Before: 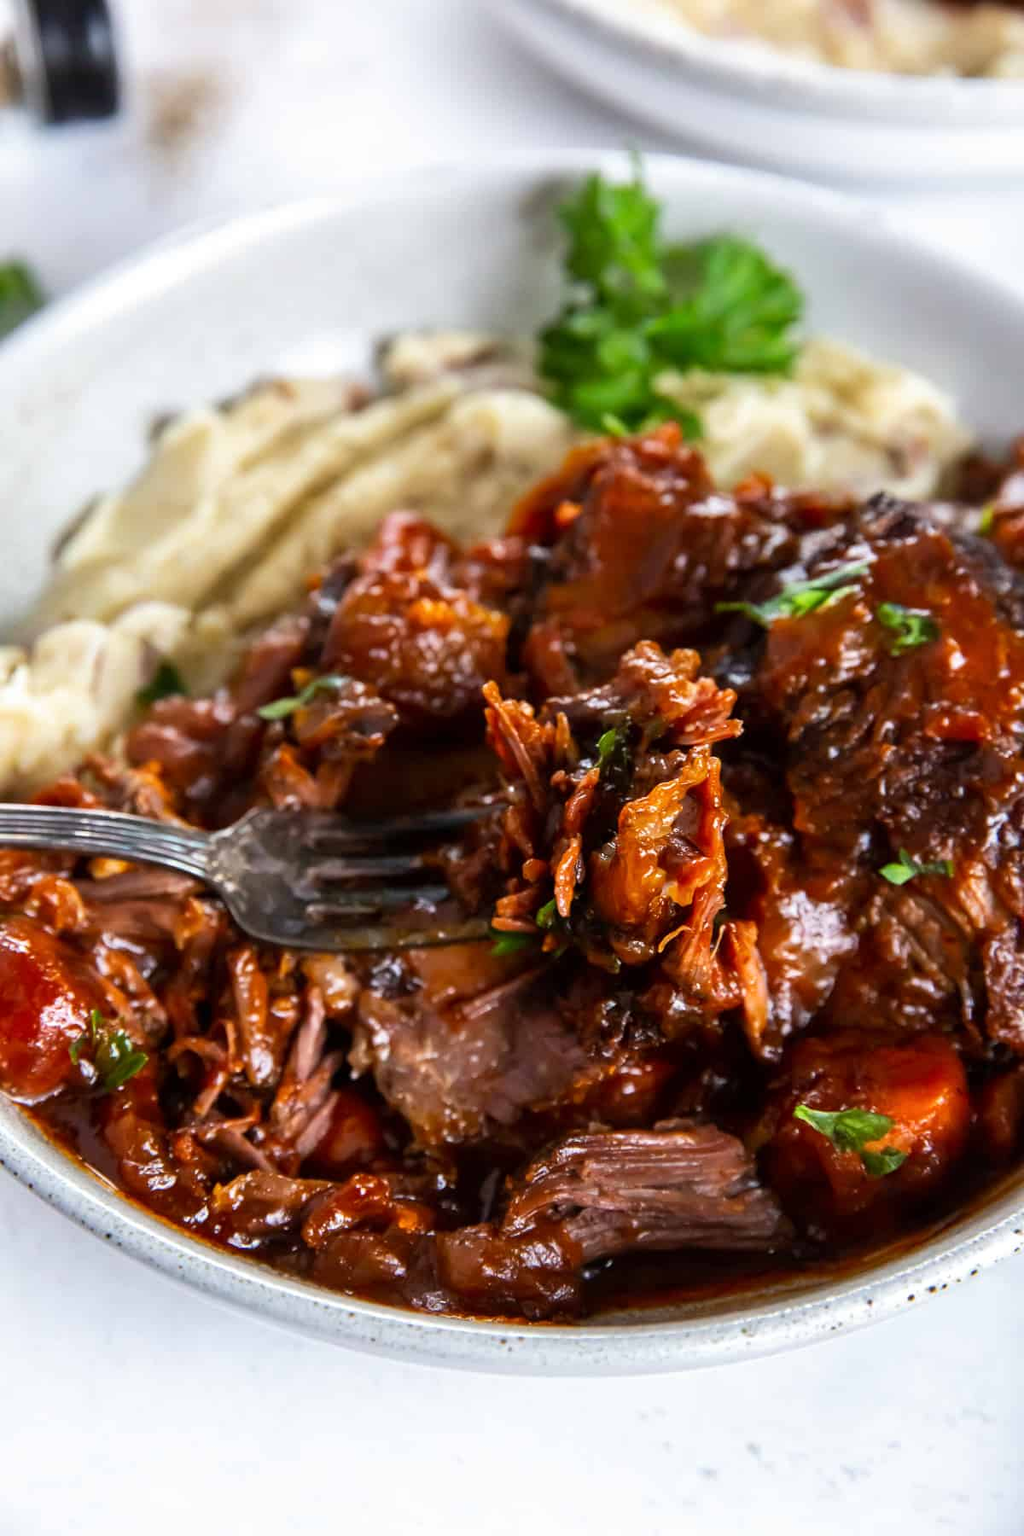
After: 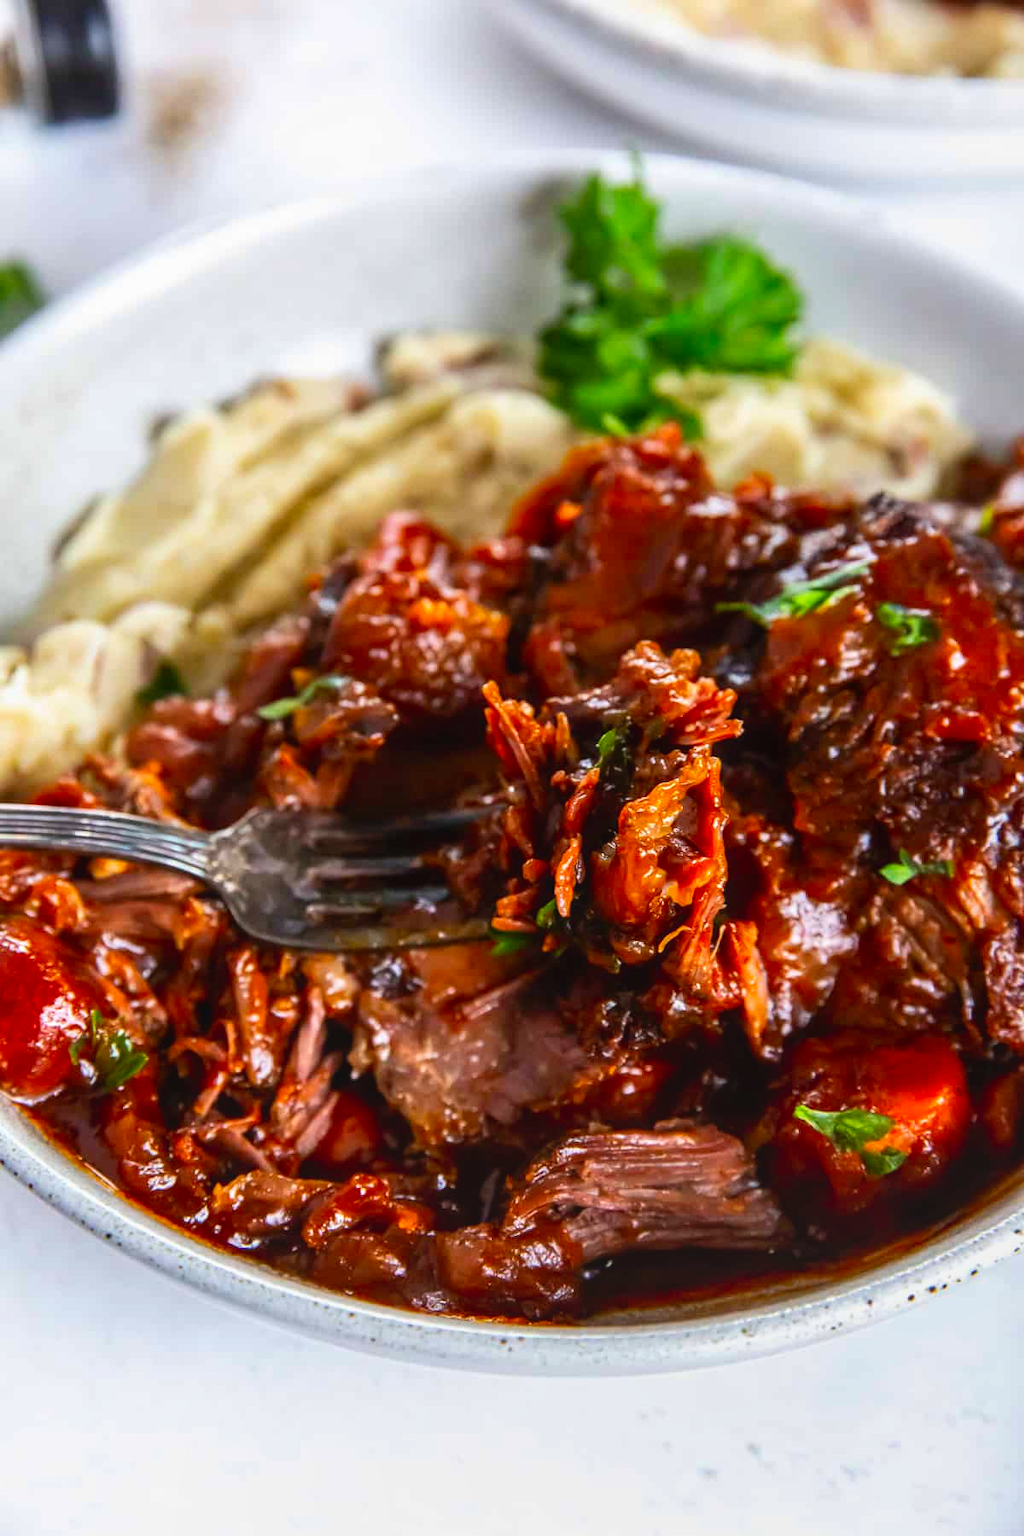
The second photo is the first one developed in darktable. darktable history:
local contrast: detail 110%
contrast brightness saturation: contrast 0.09, saturation 0.277
